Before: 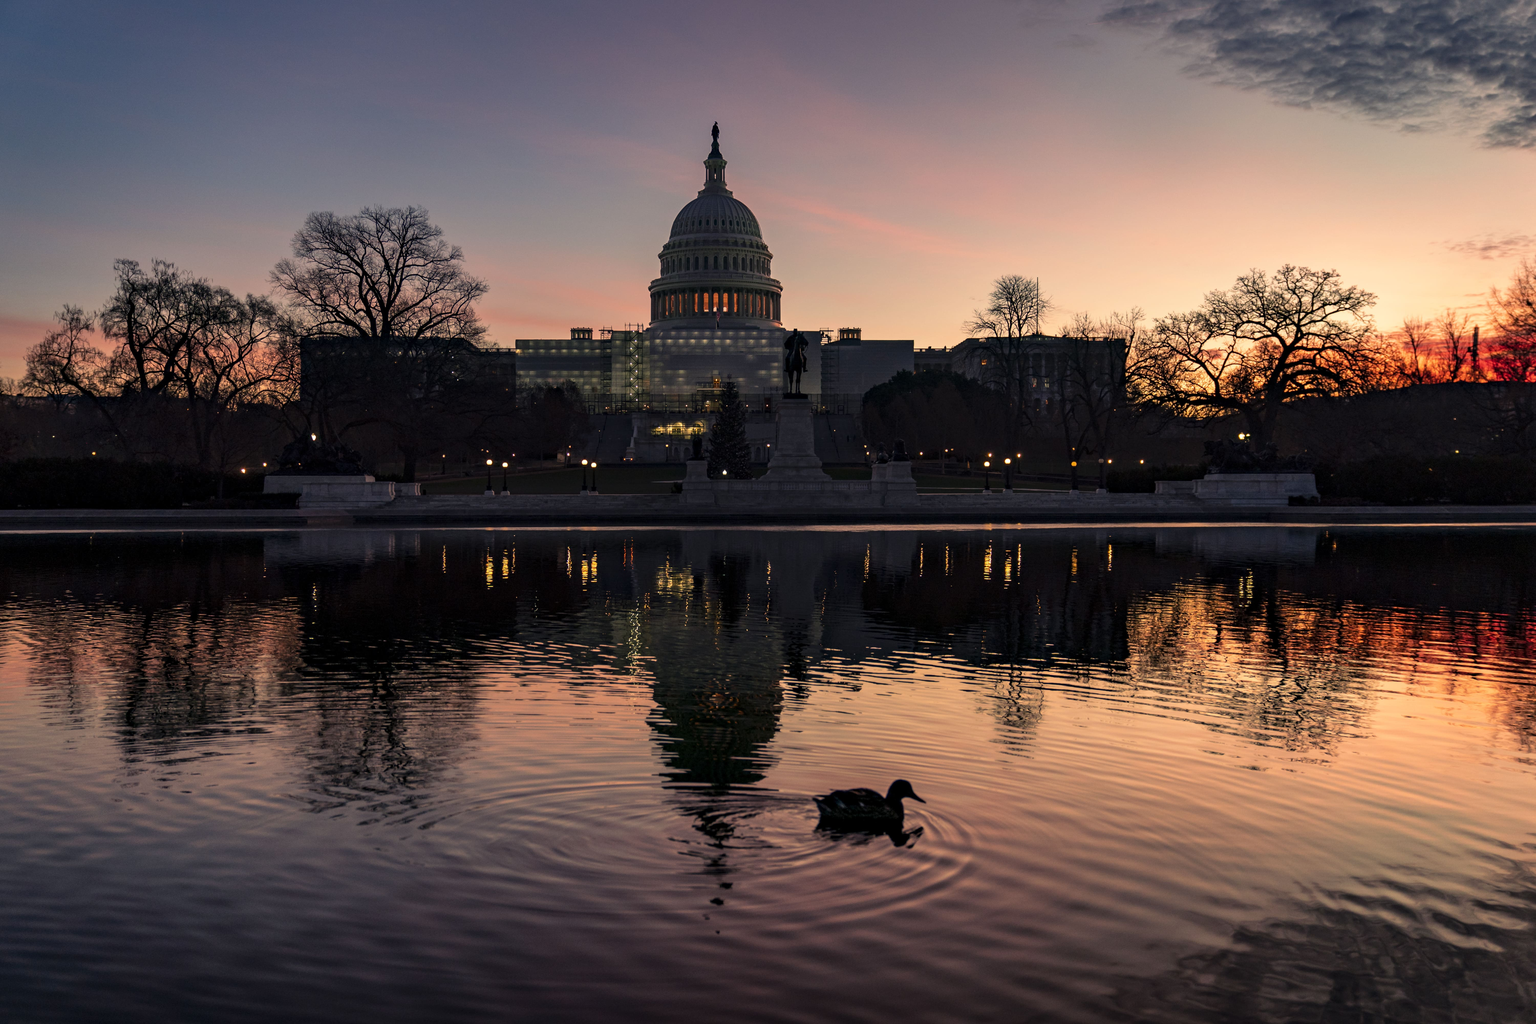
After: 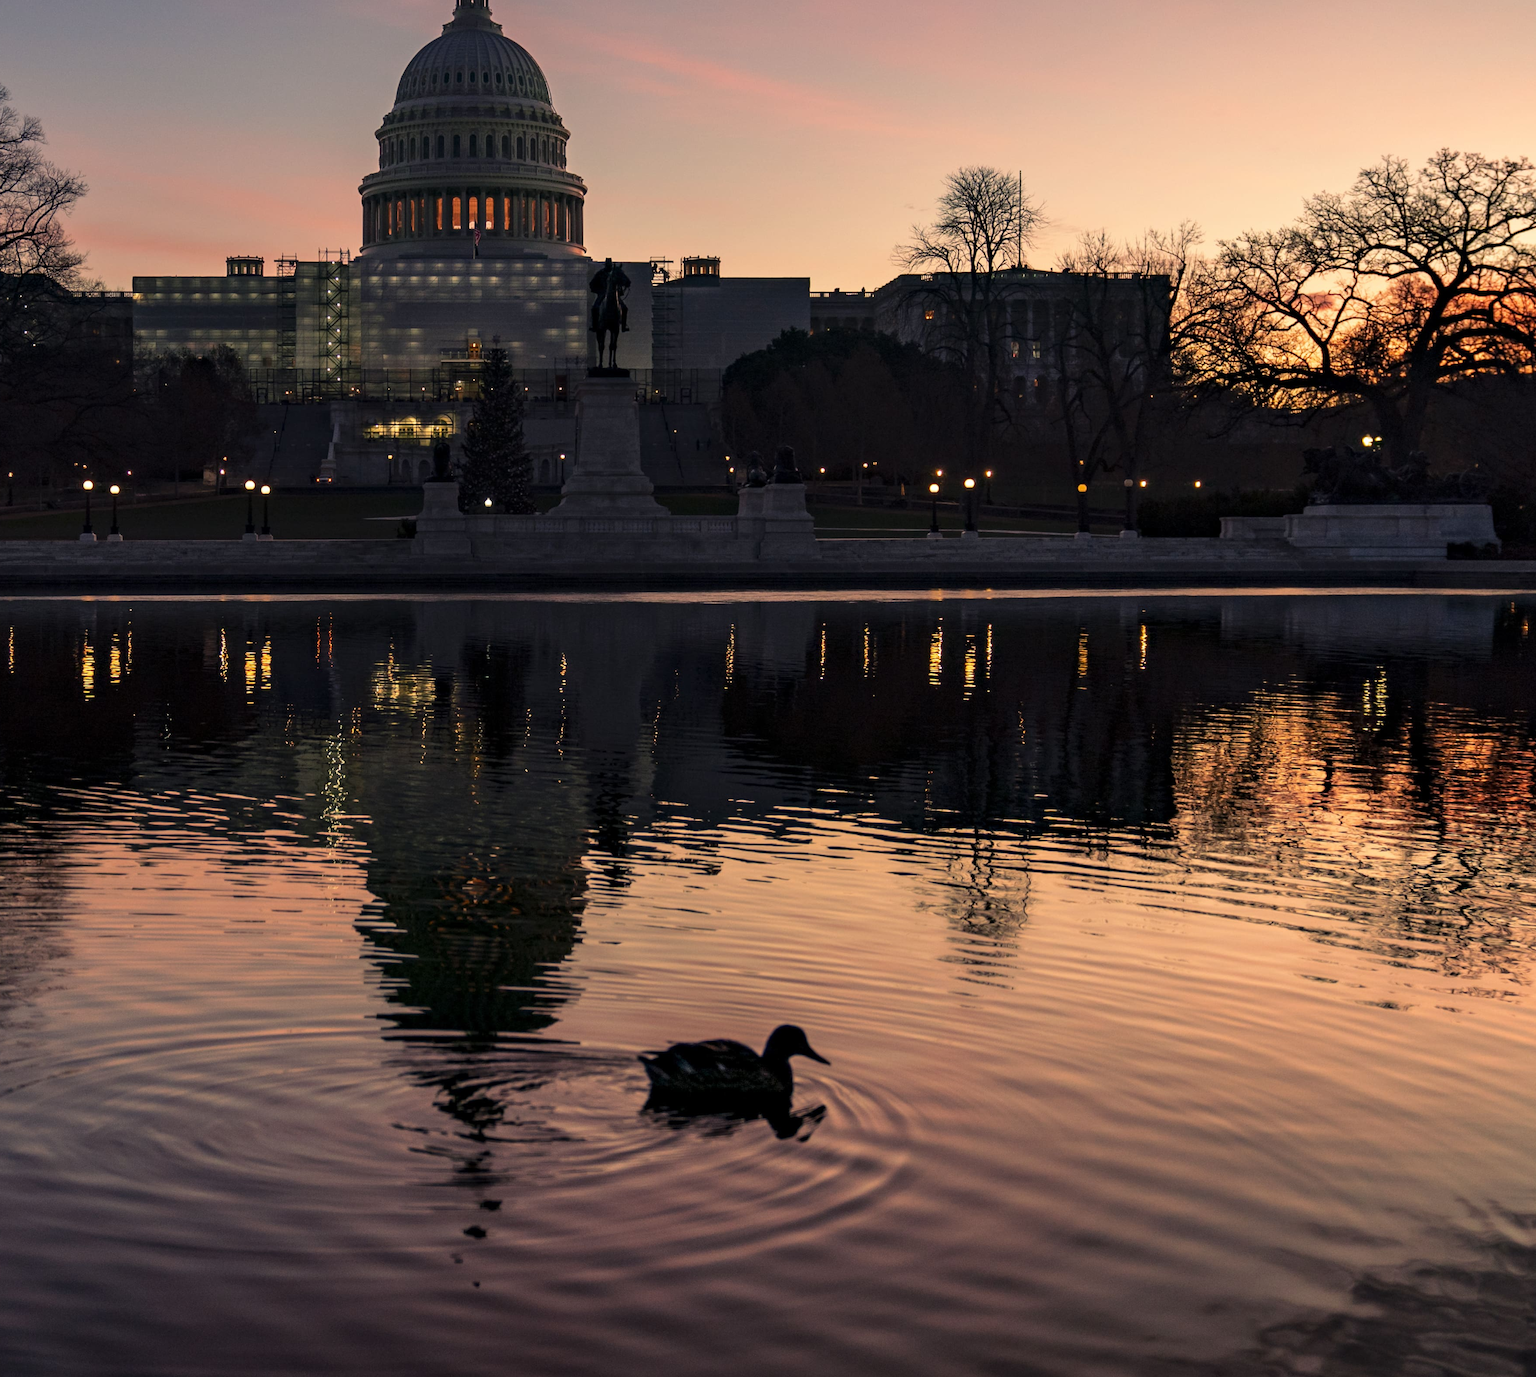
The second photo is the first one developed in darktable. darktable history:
crop and rotate: left 28.512%, top 17.303%, right 12.674%, bottom 3.573%
